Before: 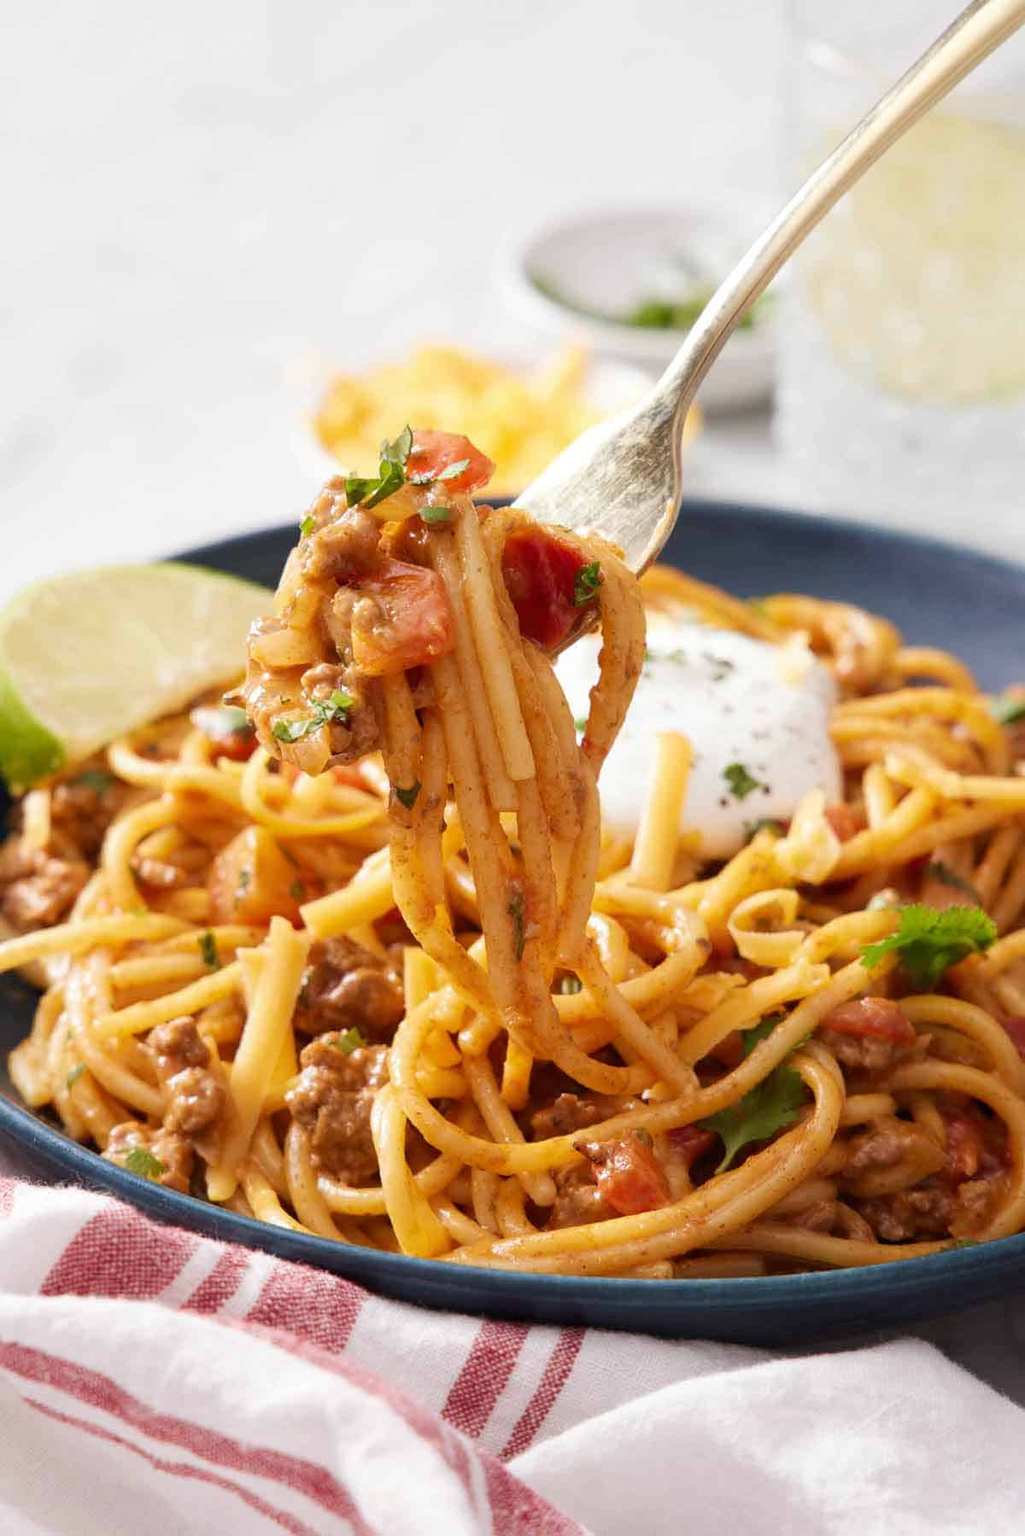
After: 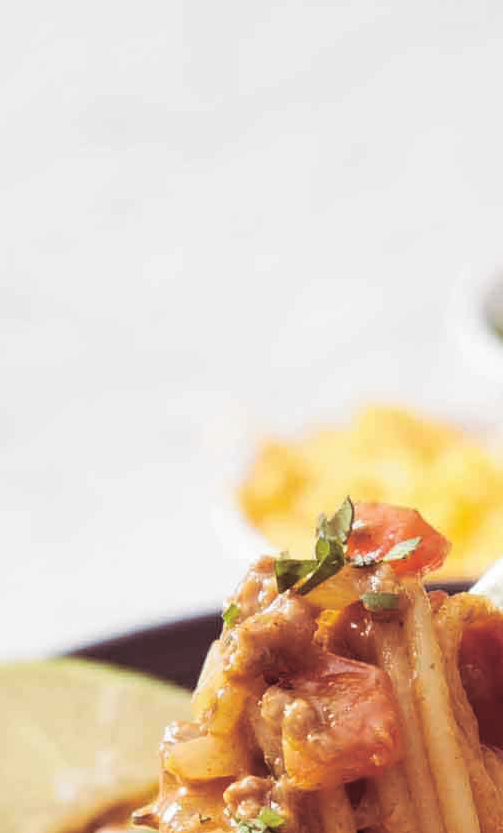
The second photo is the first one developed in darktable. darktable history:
split-toning: shadows › saturation 0.41, highlights › saturation 0, compress 33.55%
crop and rotate: left 10.817%, top 0.062%, right 47.194%, bottom 53.626%
